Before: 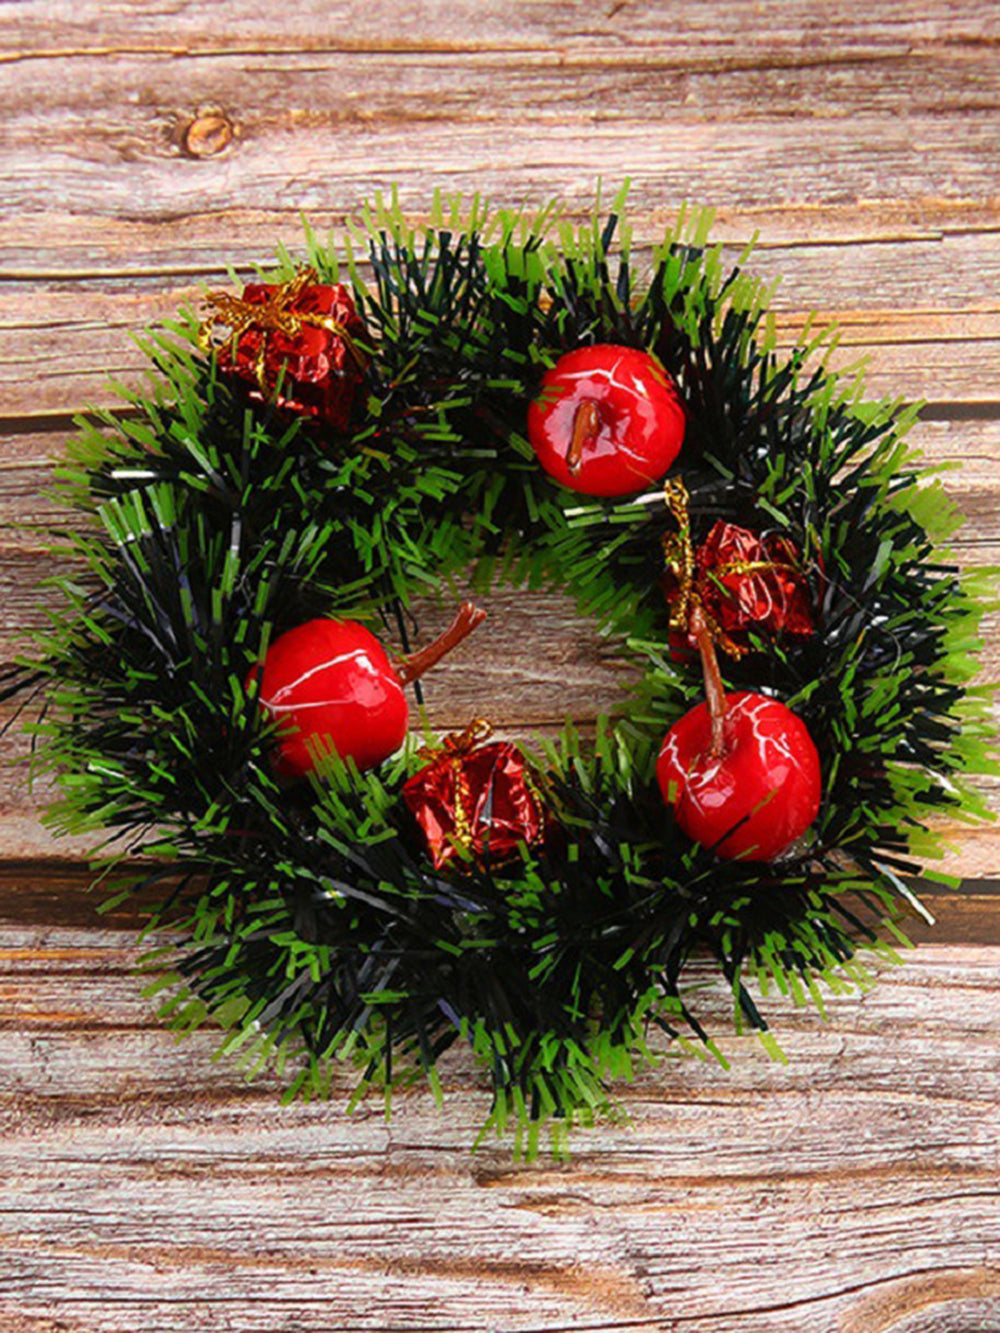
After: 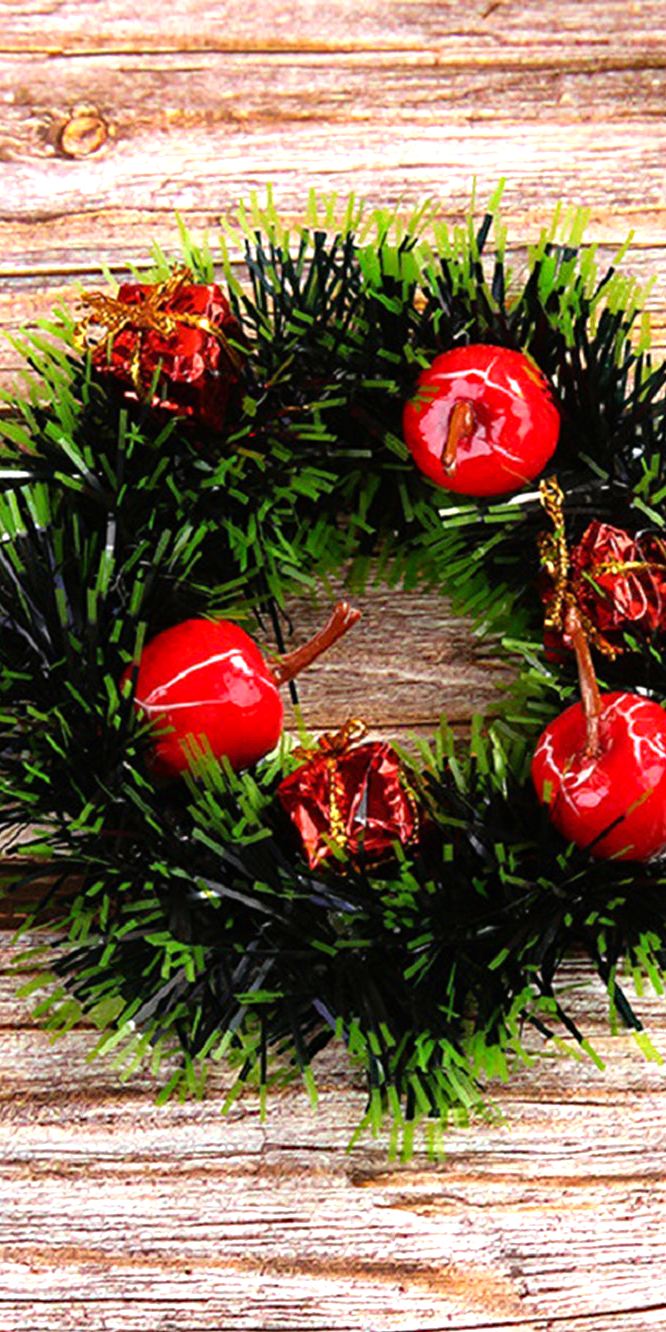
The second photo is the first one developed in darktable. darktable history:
crop and rotate: left 12.525%, right 20.84%
tone equalizer: -8 EV -0.746 EV, -7 EV -0.686 EV, -6 EV -0.586 EV, -5 EV -0.4 EV, -3 EV 0.365 EV, -2 EV 0.6 EV, -1 EV 0.689 EV, +0 EV 0.774 EV, mask exposure compensation -0.506 EV
haze removal: compatibility mode true, adaptive false
